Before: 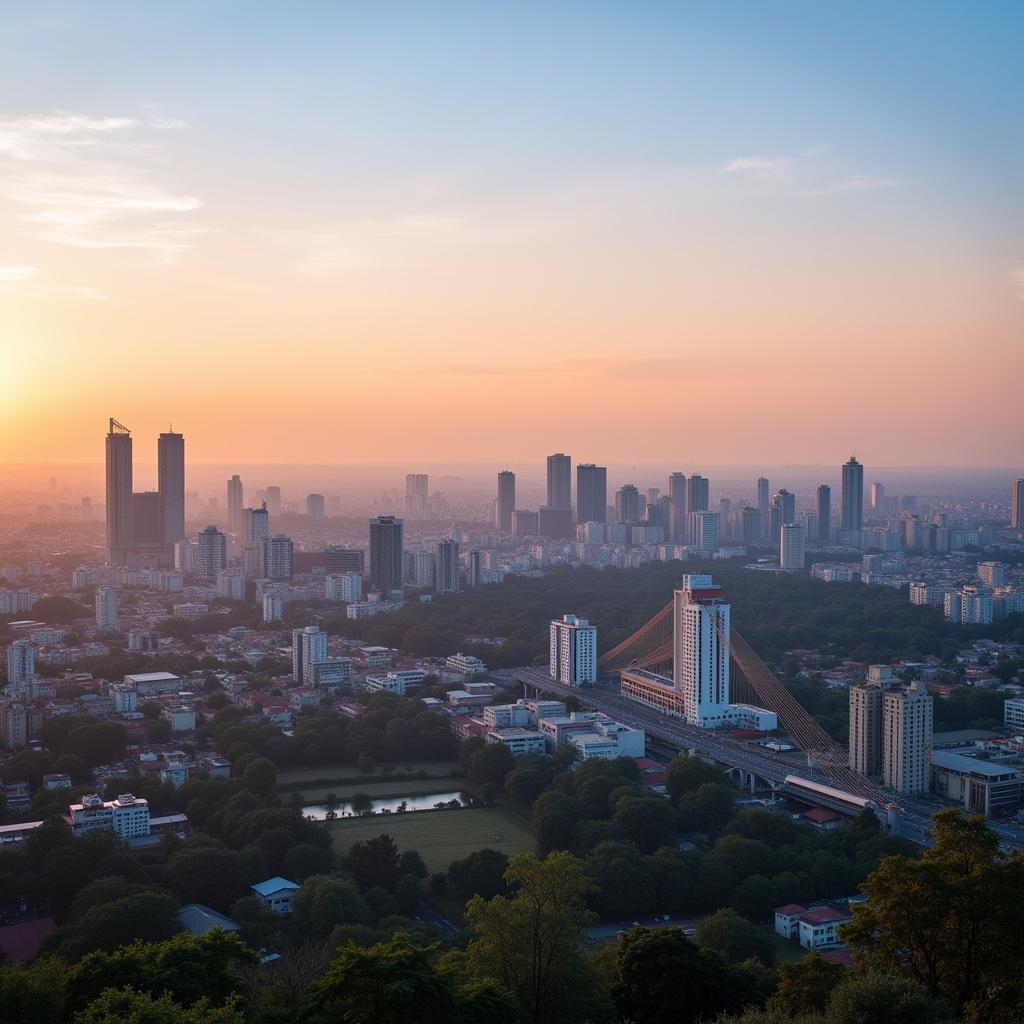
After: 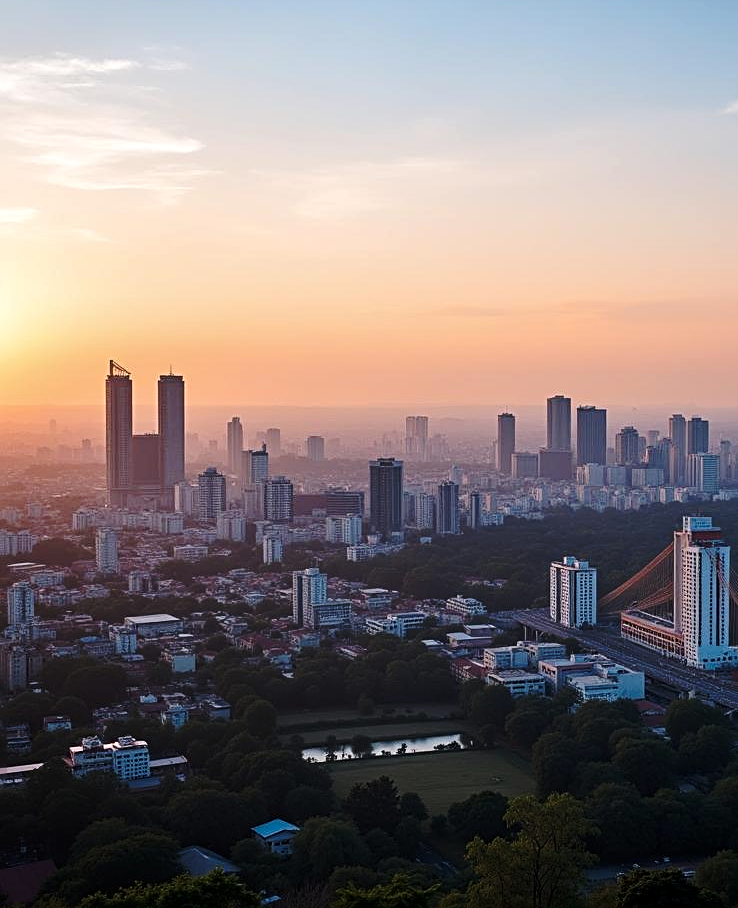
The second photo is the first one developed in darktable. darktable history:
crop: top 5.749%, right 27.877%, bottom 5.549%
sharpen: radius 2.763
local contrast: highlights 103%, shadows 98%, detail 119%, midtone range 0.2
base curve: curves: ch0 [(0, 0) (0.073, 0.04) (0.157, 0.139) (0.492, 0.492) (0.758, 0.758) (1, 1)], preserve colors none
tone equalizer: edges refinement/feathering 500, mask exposure compensation -1.57 EV, preserve details no
